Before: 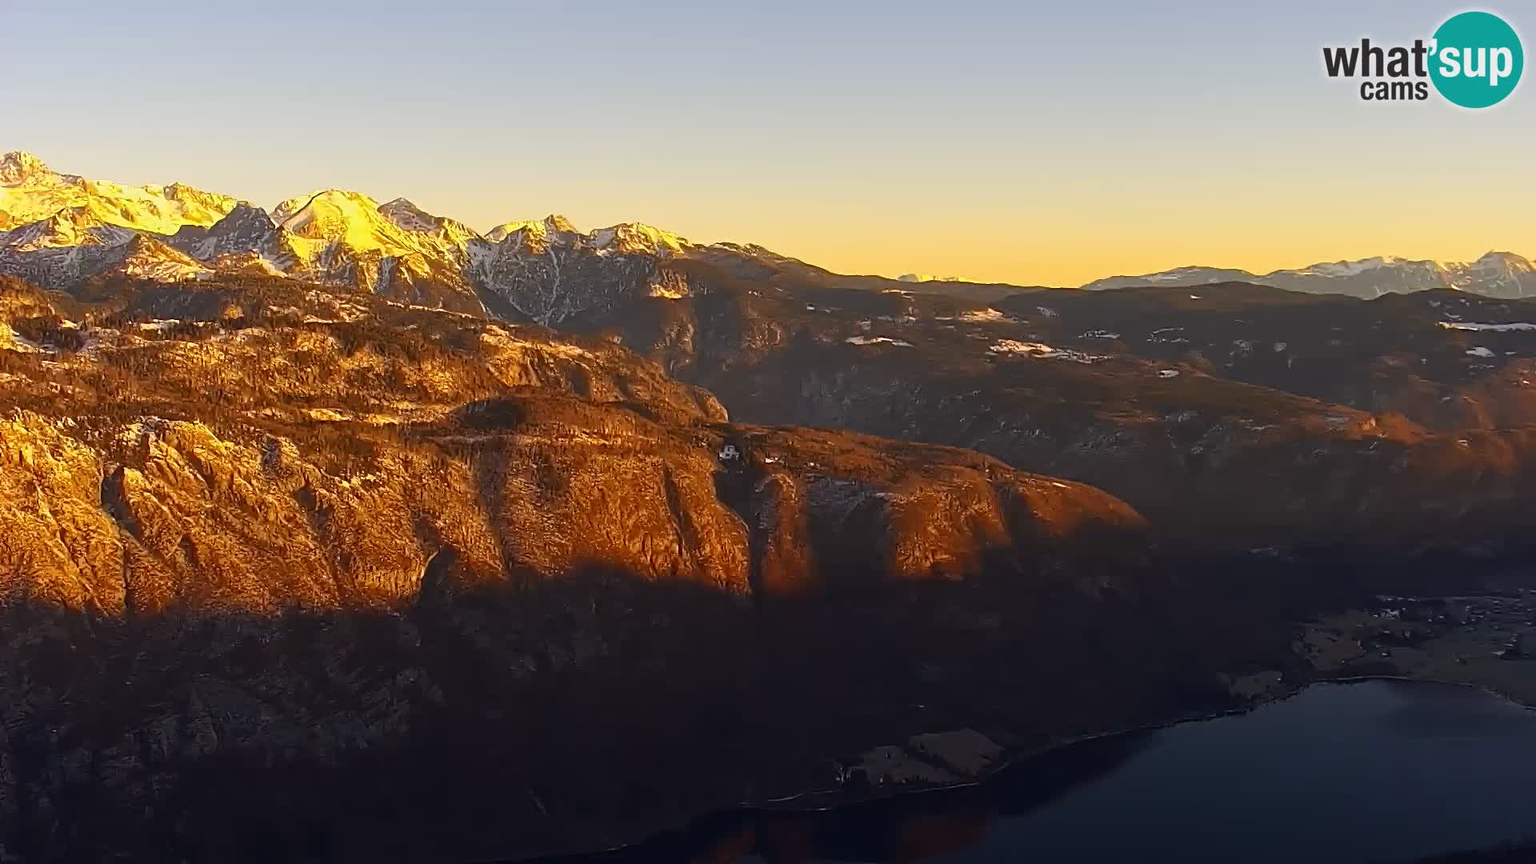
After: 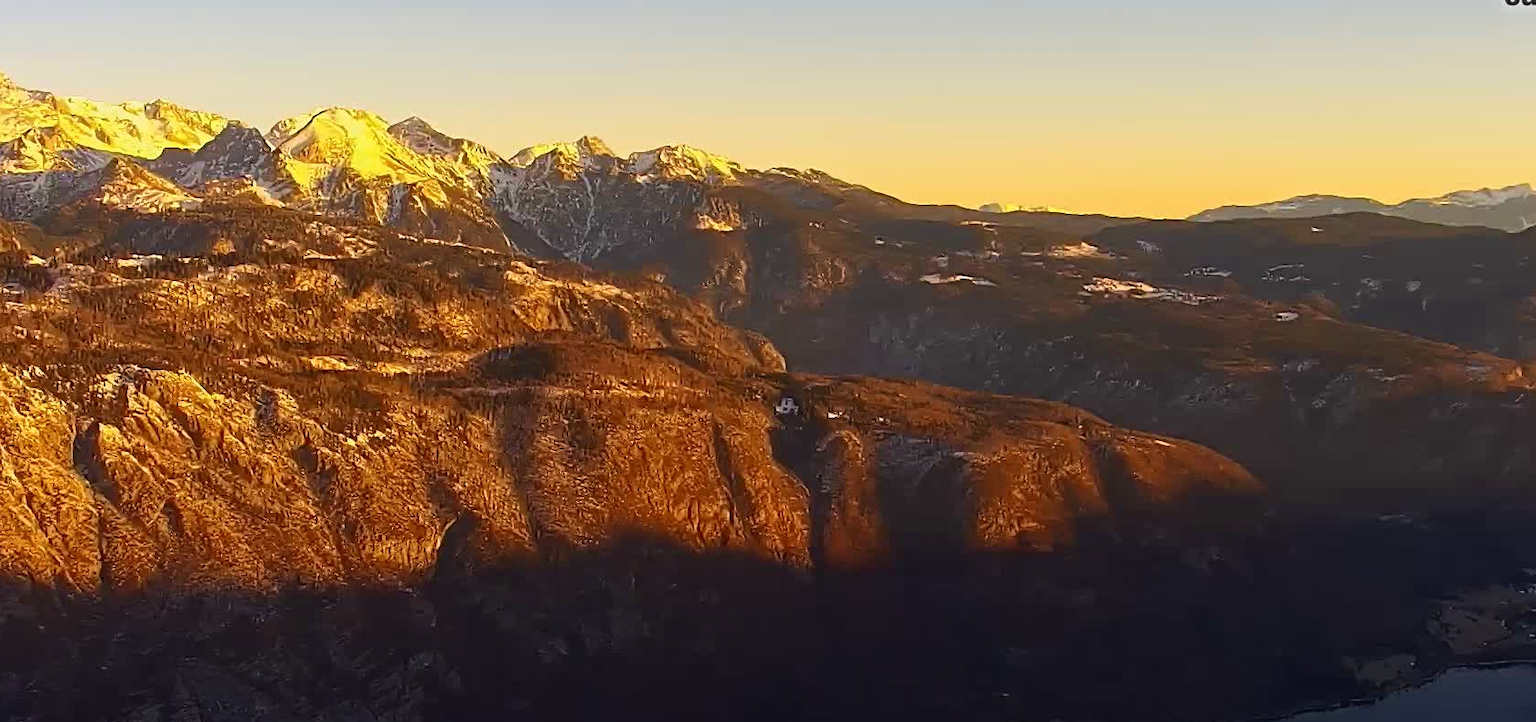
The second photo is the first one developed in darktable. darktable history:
velvia: on, module defaults
crop and rotate: left 2.408%, top 11.069%, right 9.605%, bottom 15.251%
